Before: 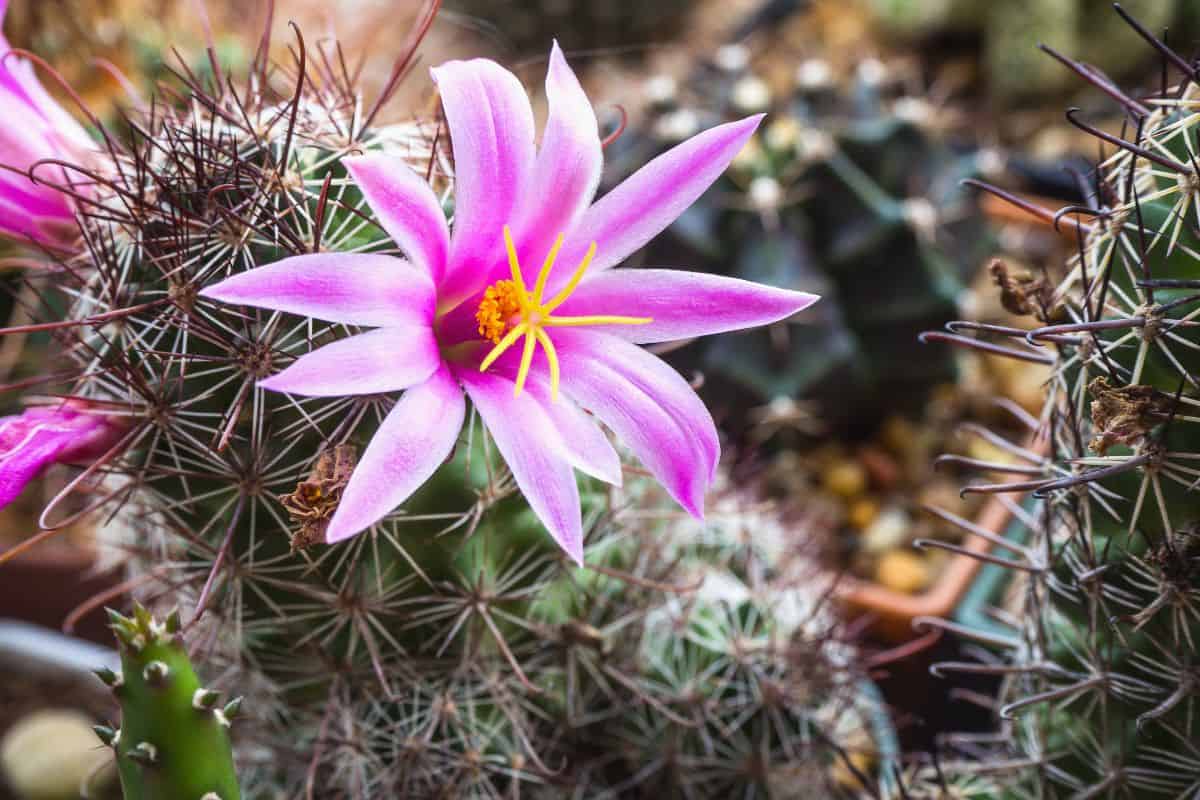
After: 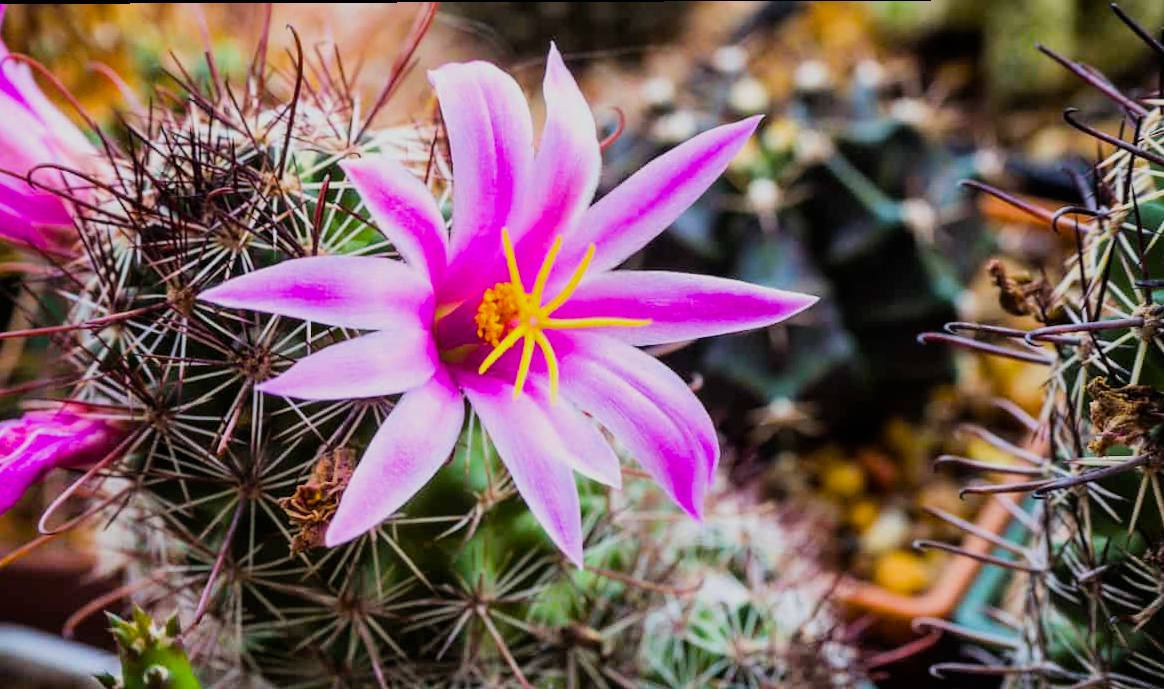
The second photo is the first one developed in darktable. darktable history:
filmic rgb: black relative exposure -7.65 EV, white relative exposure 4.56 EV, hardness 3.61, contrast 1.054
crop and rotate: angle 0.215°, left 0.237%, right 2.936%, bottom 14.27%
color balance rgb: perceptual saturation grading › global saturation 24.951%, global vibrance 35.682%, contrast 10.36%
